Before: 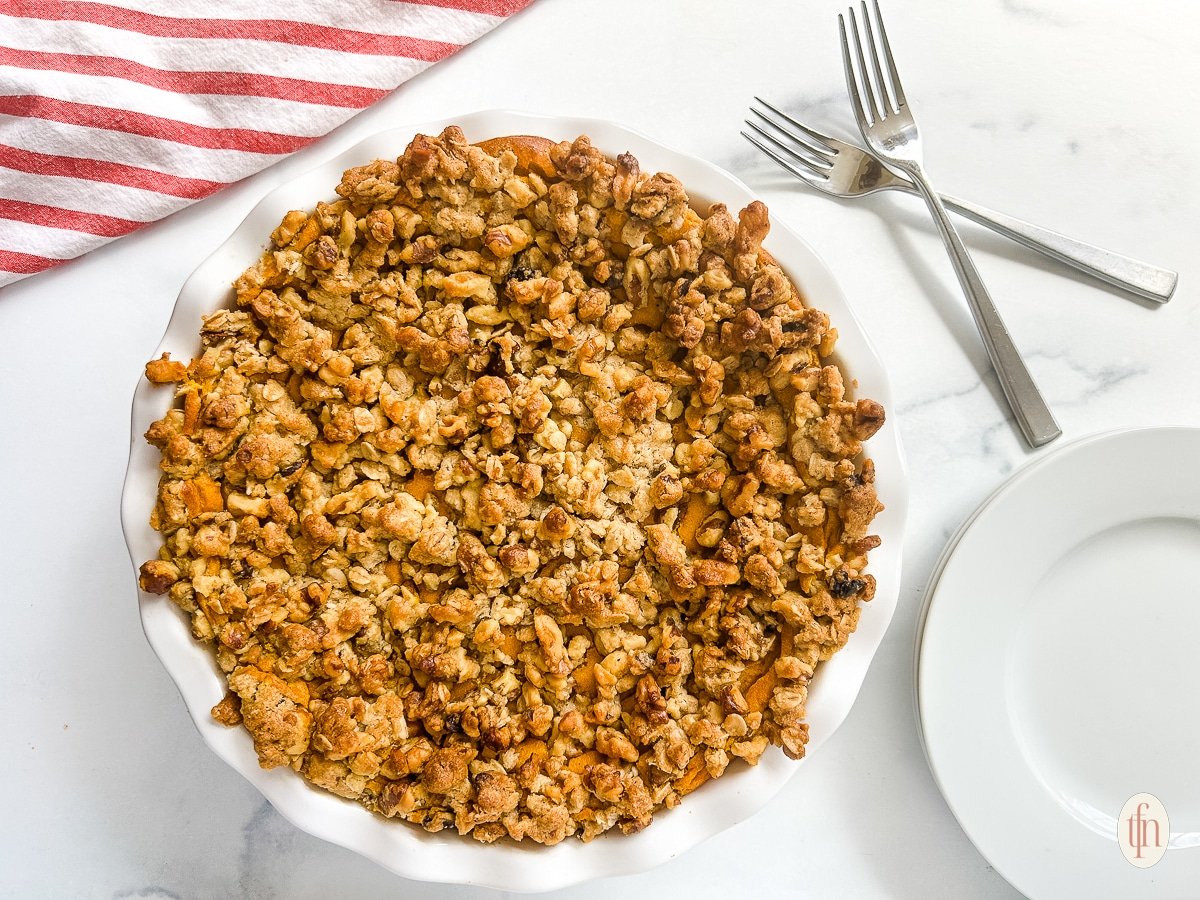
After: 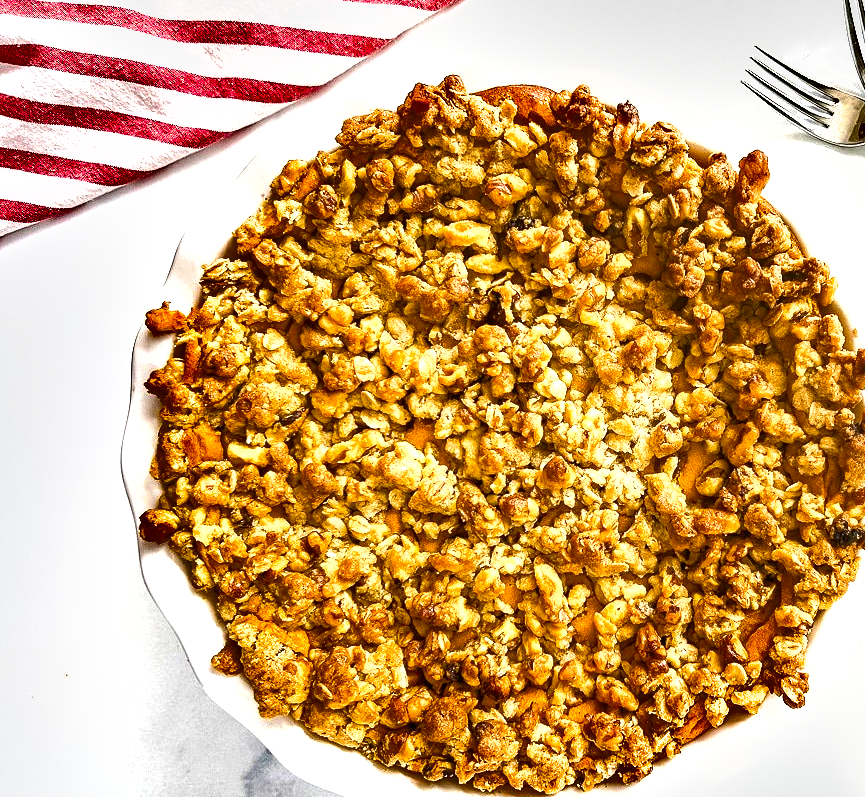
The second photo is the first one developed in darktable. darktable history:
crop: top 5.757%, right 27.864%, bottom 5.633%
color balance rgb: perceptual saturation grading › global saturation 20%, perceptual saturation grading › highlights -25.01%, perceptual saturation grading › shadows 25.44%, perceptual brilliance grading › global brilliance 25.351%
shadows and highlights: low approximation 0.01, soften with gaussian
